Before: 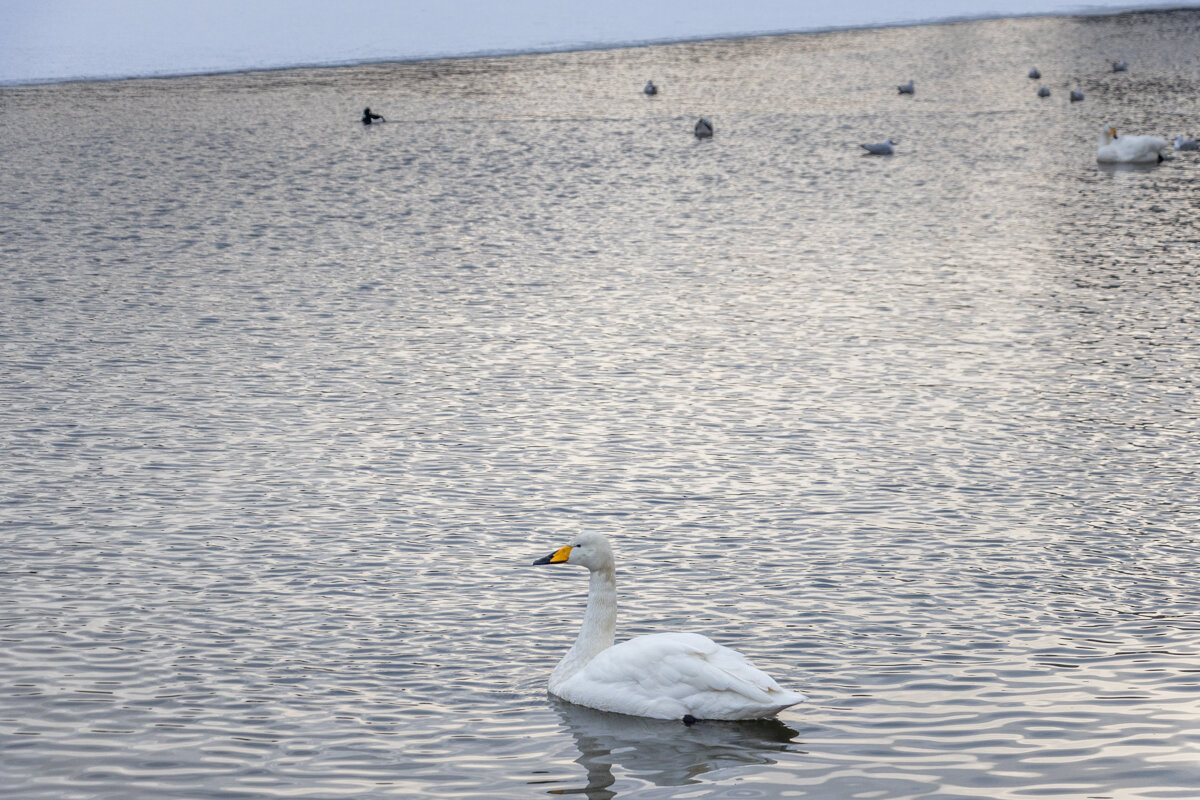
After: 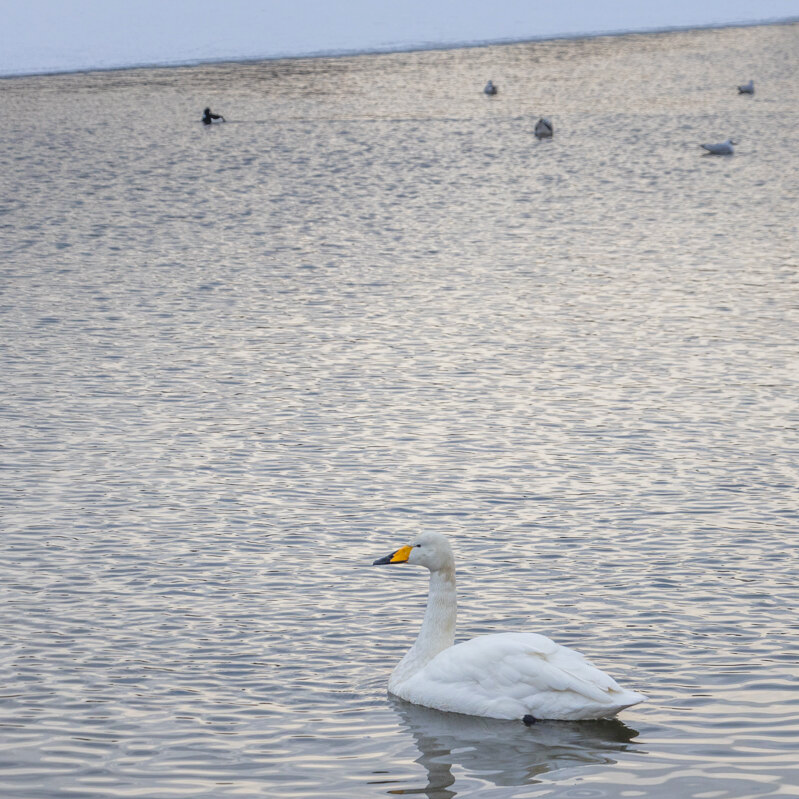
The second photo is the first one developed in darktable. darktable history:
contrast brightness saturation: contrast -0.1, brightness 0.05, saturation 0.08
crop and rotate: left 13.342%, right 19.991%
